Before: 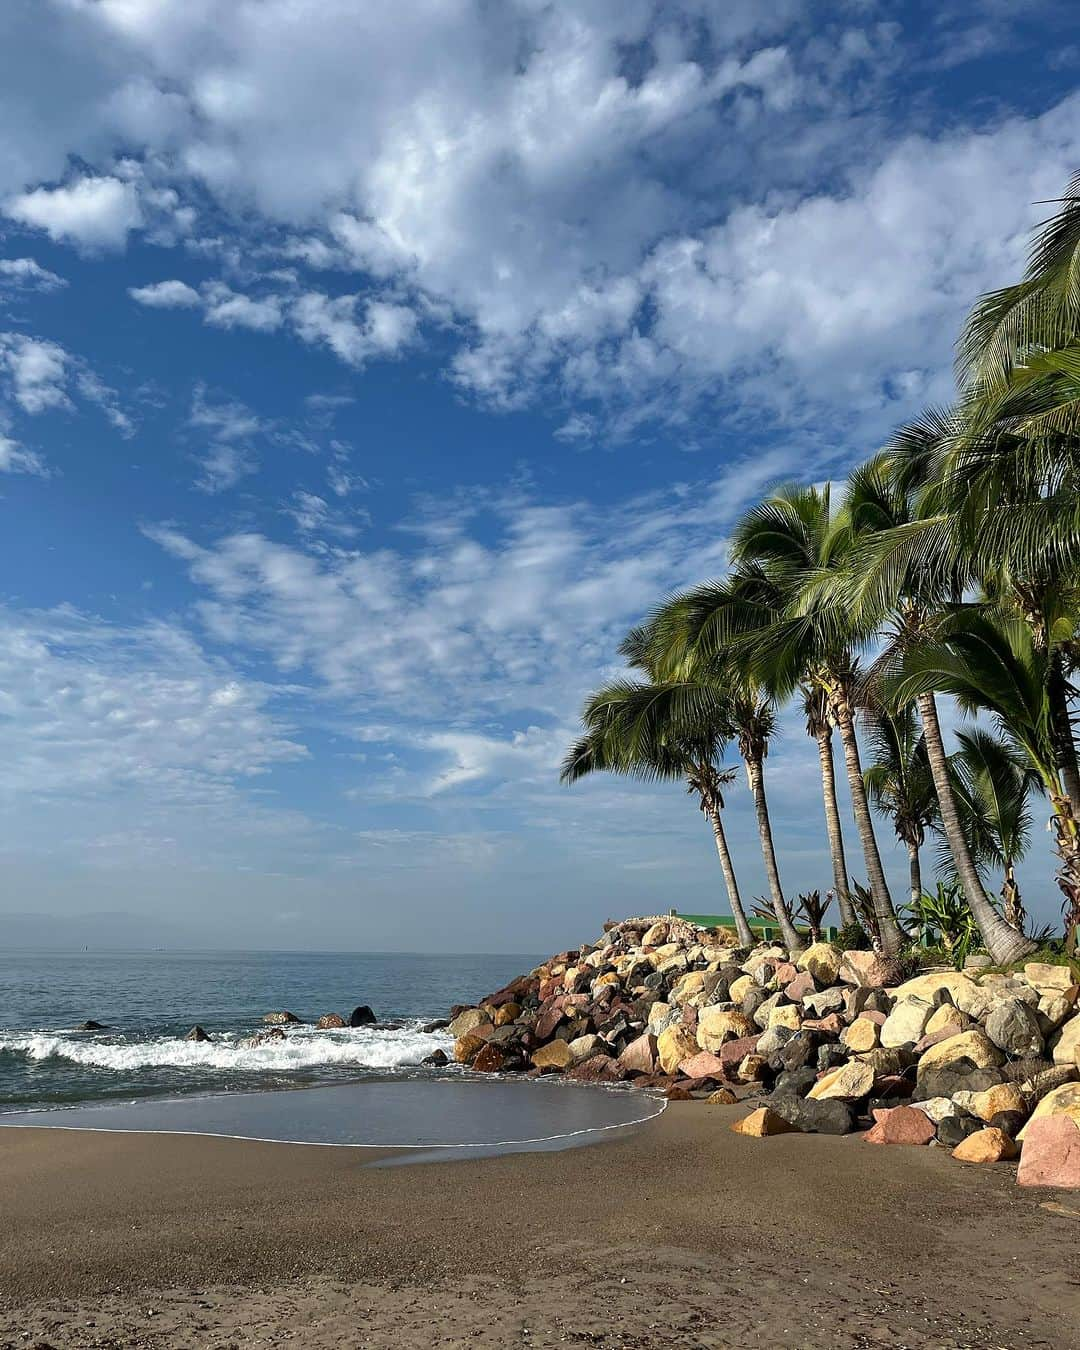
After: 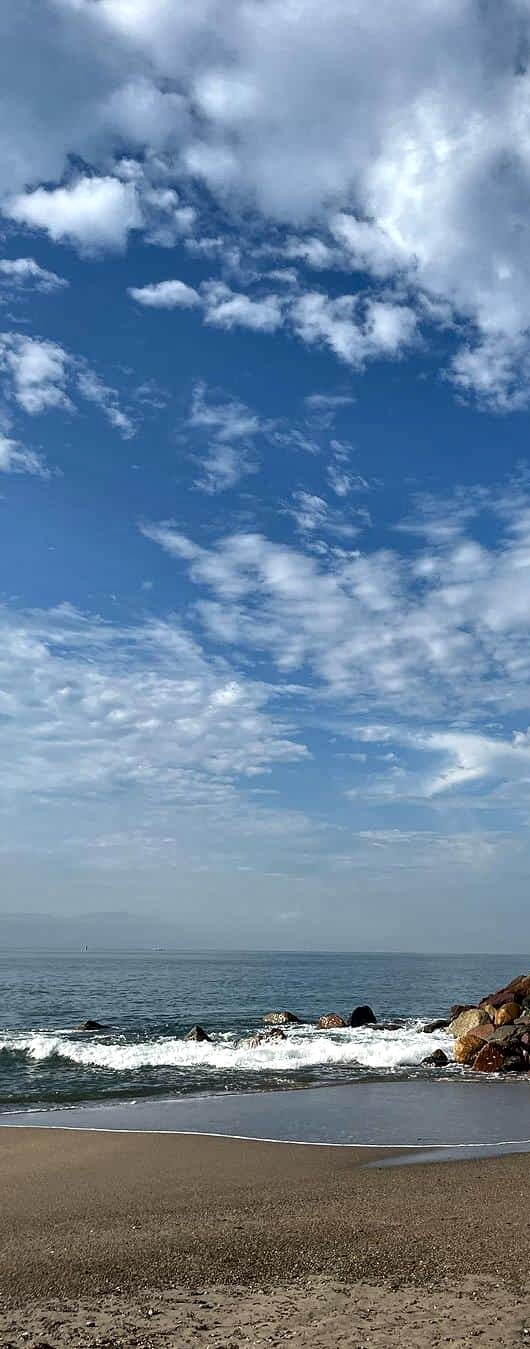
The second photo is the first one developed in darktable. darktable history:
crop and rotate: left 0%, top 0%, right 50.845%
local contrast: mode bilateral grid, contrast 25, coarseness 60, detail 151%, midtone range 0.2
